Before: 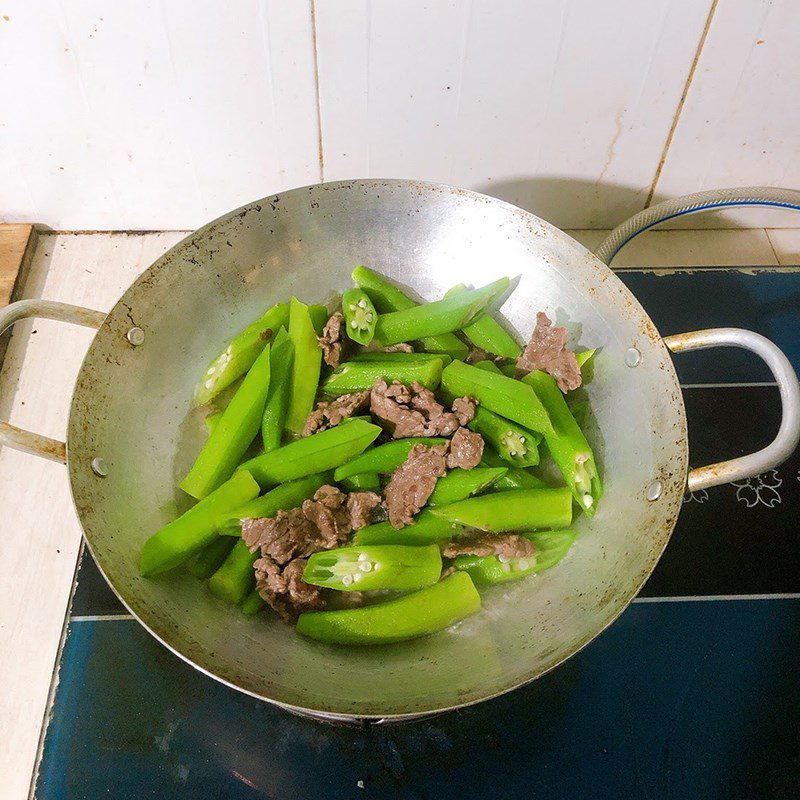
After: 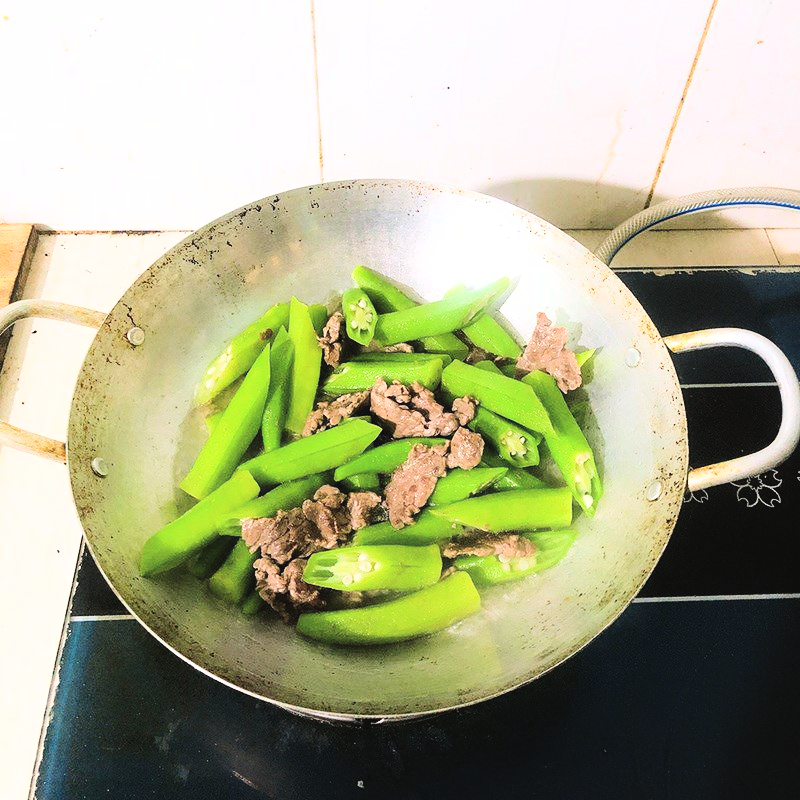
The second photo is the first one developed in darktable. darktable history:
shadows and highlights: shadows 37.01, highlights -27.85, soften with gaussian
base curve: curves: ch0 [(0, 0.003) (0.001, 0.002) (0.006, 0.004) (0.02, 0.022) (0.048, 0.086) (0.094, 0.234) (0.162, 0.431) (0.258, 0.629) (0.385, 0.8) (0.548, 0.918) (0.751, 0.988) (1, 1)]
tone equalizer: -8 EV -1.06 EV, -7 EV -1.03 EV, -6 EV -0.842 EV, -5 EV -0.557 EV, -3 EV 0.546 EV, -2 EV 0.839 EV, -1 EV 0.99 EV, +0 EV 1.08 EV
exposure: black level correction -0.016, exposure -1.059 EV, compensate exposure bias true, compensate highlight preservation false
